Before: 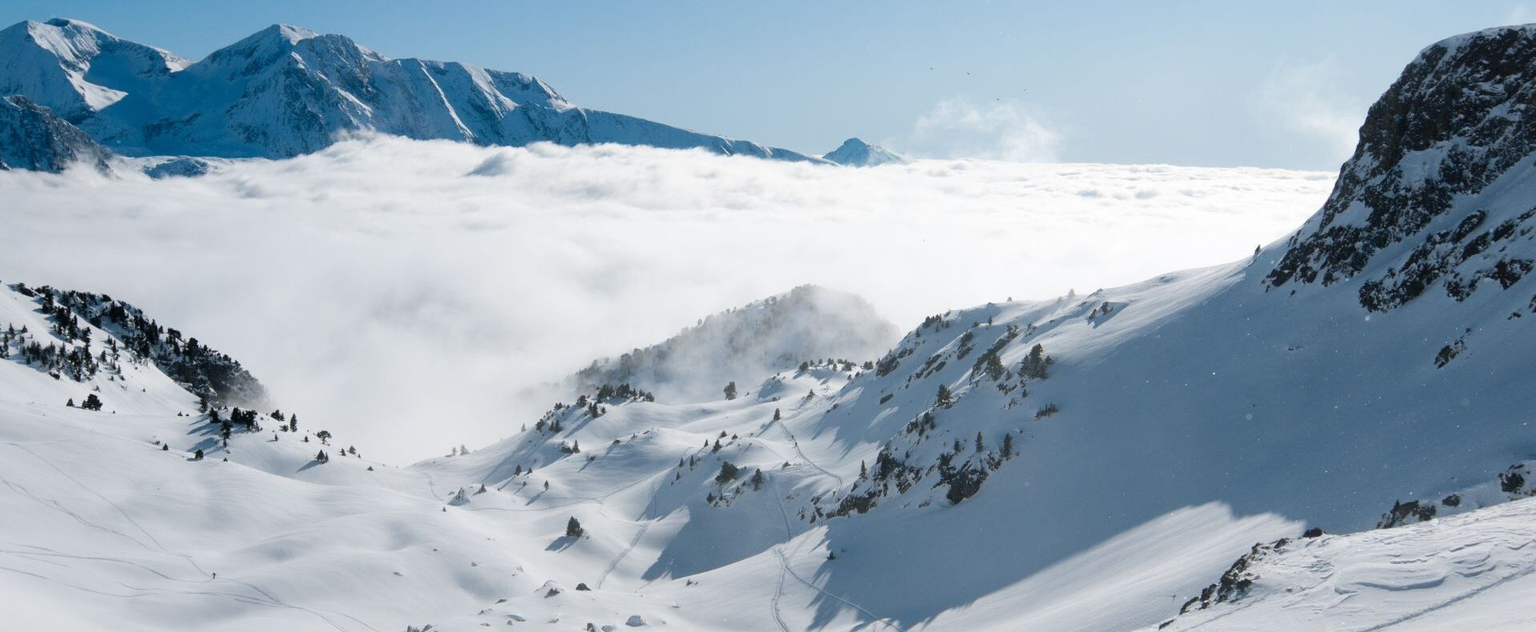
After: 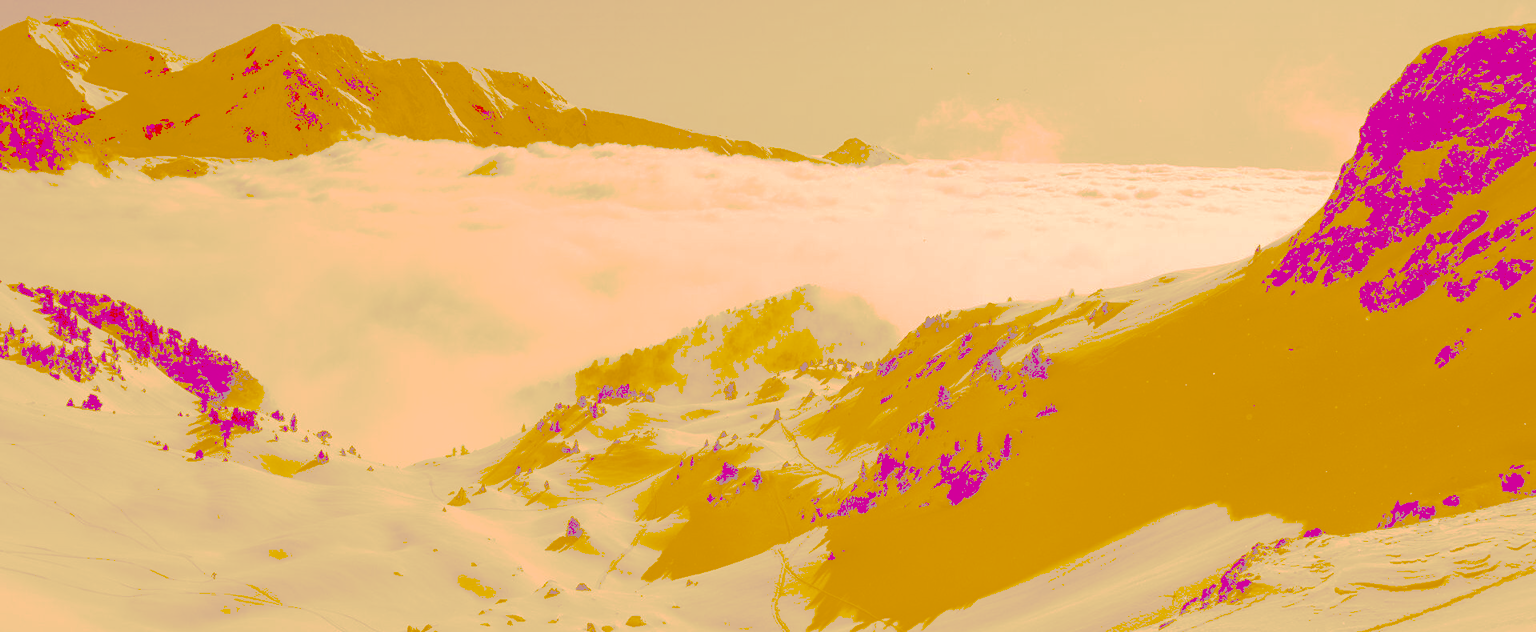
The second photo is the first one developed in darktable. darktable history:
tone curve: curves: ch0 [(0, 0) (0.003, 0.6) (0.011, 0.6) (0.025, 0.601) (0.044, 0.601) (0.069, 0.601) (0.1, 0.601) (0.136, 0.602) (0.177, 0.605) (0.224, 0.609) (0.277, 0.615) (0.335, 0.625) (0.399, 0.633) (0.468, 0.654) (0.543, 0.676) (0.623, 0.71) (0.709, 0.753) (0.801, 0.802) (0.898, 0.85) (1, 1)], preserve colors none
color look up table: target L [100.88, 95.75, 84.01, 85.85, 85.13, 79.55, 78.58, 64.44, 56.34, 54.71, 51.32, 40.51, 29.91, 28.54, 77.86, 69.05, 64.99, 65.23, 45.99, 48.09, 38.9, 42.27, 38.3, 32.36, 27.9, 94.86, 83.9, 73.64, 85, 56.7, 76.02, 62.61, 64.14, 64.99, 76.78, 34.89, 36.09, 33.19, 34.3, 28.93, 28.85, 94.53, 88.82, 69.78, 66.07, 72.78, 43.5, 31.52, 31.16], target a [1.263, 14.45, -15.02, 0.674, -2.936, 13.65, 8.531, 2.571, 21.29, 35.07, 28.06, 55.14, 82.83, 80.33, 26.4, 34.1, 47.81, 29.08, 92.97, 53.18, 98.21, 71.74, 86.7, 87.36, 79.14, 21.25, 23.9, 38.89, 19.58, 74.62, 34.44, 46.36, 32.17, 37.3, 27.77, 91.97, 77.39, 88.85, 90.9, 81.04, 80.91, 18.59, 2.165, 4.176, 20.46, 18.79, 61.06, 85.77, 85.13], target b [61.52, 164.24, 144.03, 147.64, 146.13, 136.71, 134.69, 110.85, 96.82, 94.06, 88.31, 69.65, 51.4, 49.04, 133.65, 118.79, 111.73, 112.01, 79.1, 82.72, 66.8, 72.63, 65.84, 55.61, 47.92, 31.8, 22.17, 69.19, 20.68, 97, 9.089, 107.15, 109.84, 57.71, 6.838, 59.88, 61.99, 56.95, 58.73, 49.7, 49.56, 32.83, 27.78, 119.62, 113.22, 40.76, 74.59, 54.14, 53.5], num patches 49
